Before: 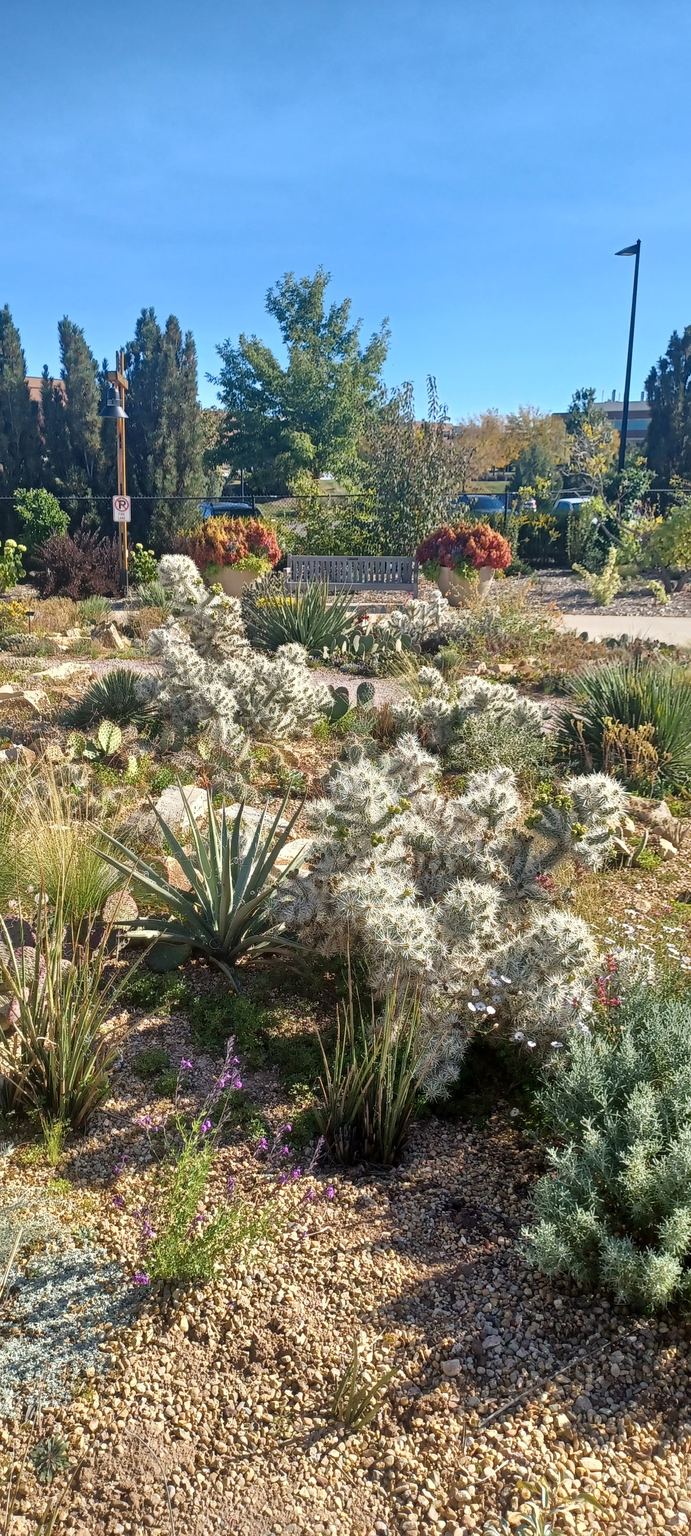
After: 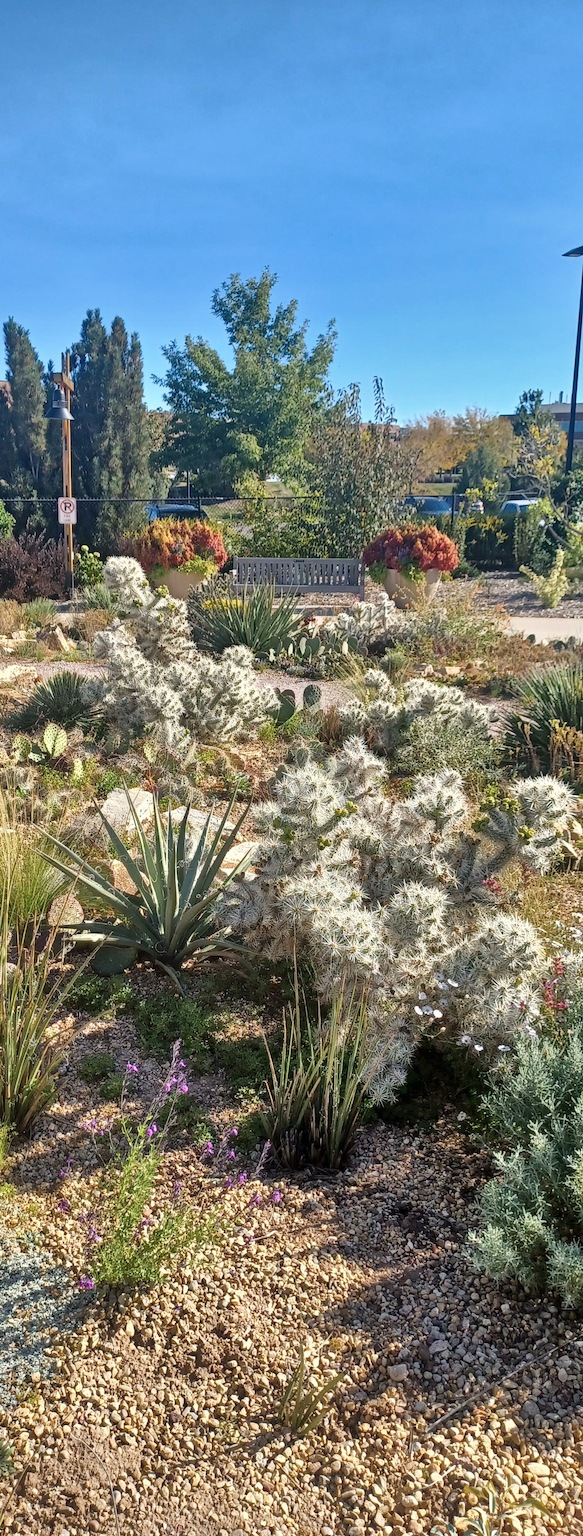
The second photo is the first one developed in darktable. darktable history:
shadows and highlights: shadows 53, soften with gaussian
crop: left 8.026%, right 7.374%
